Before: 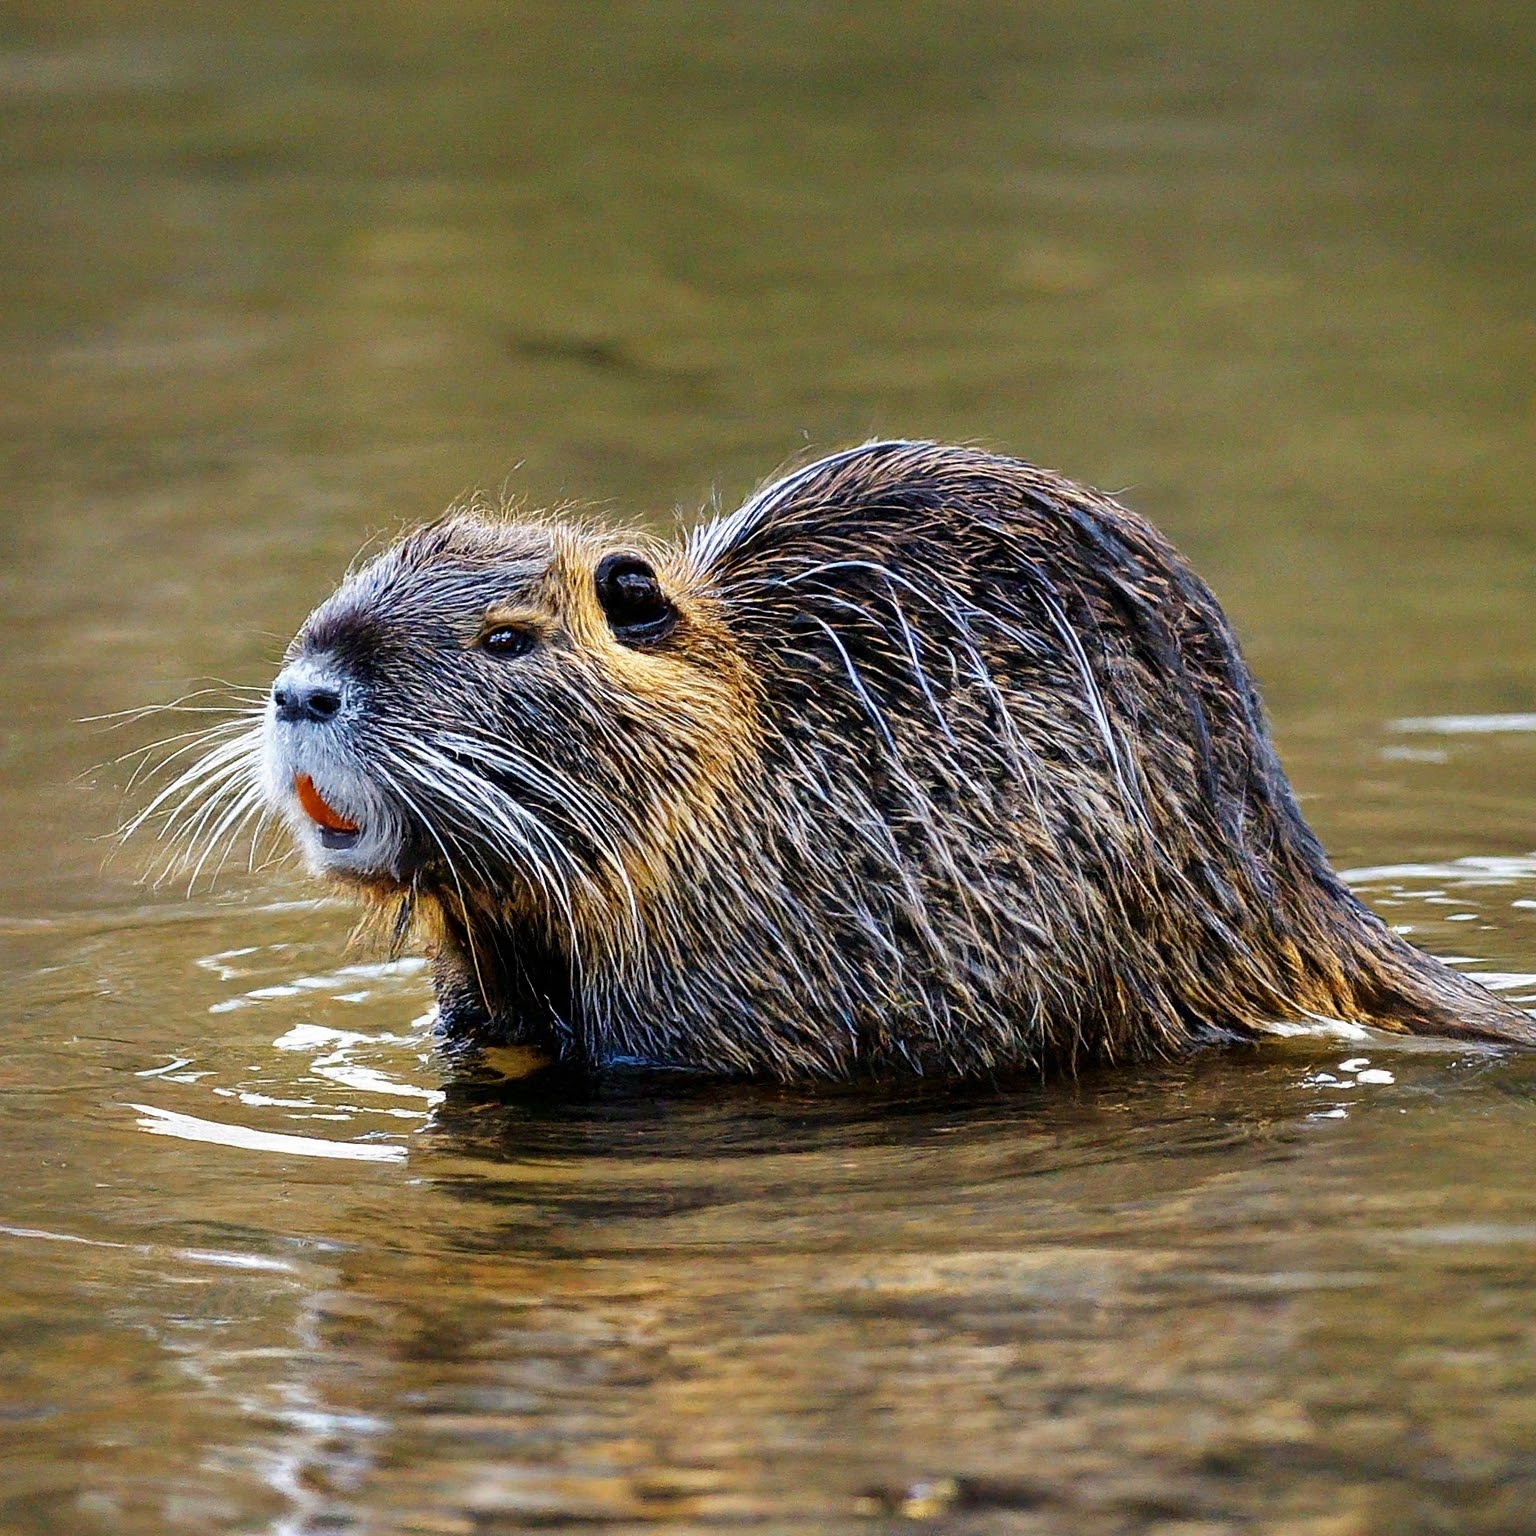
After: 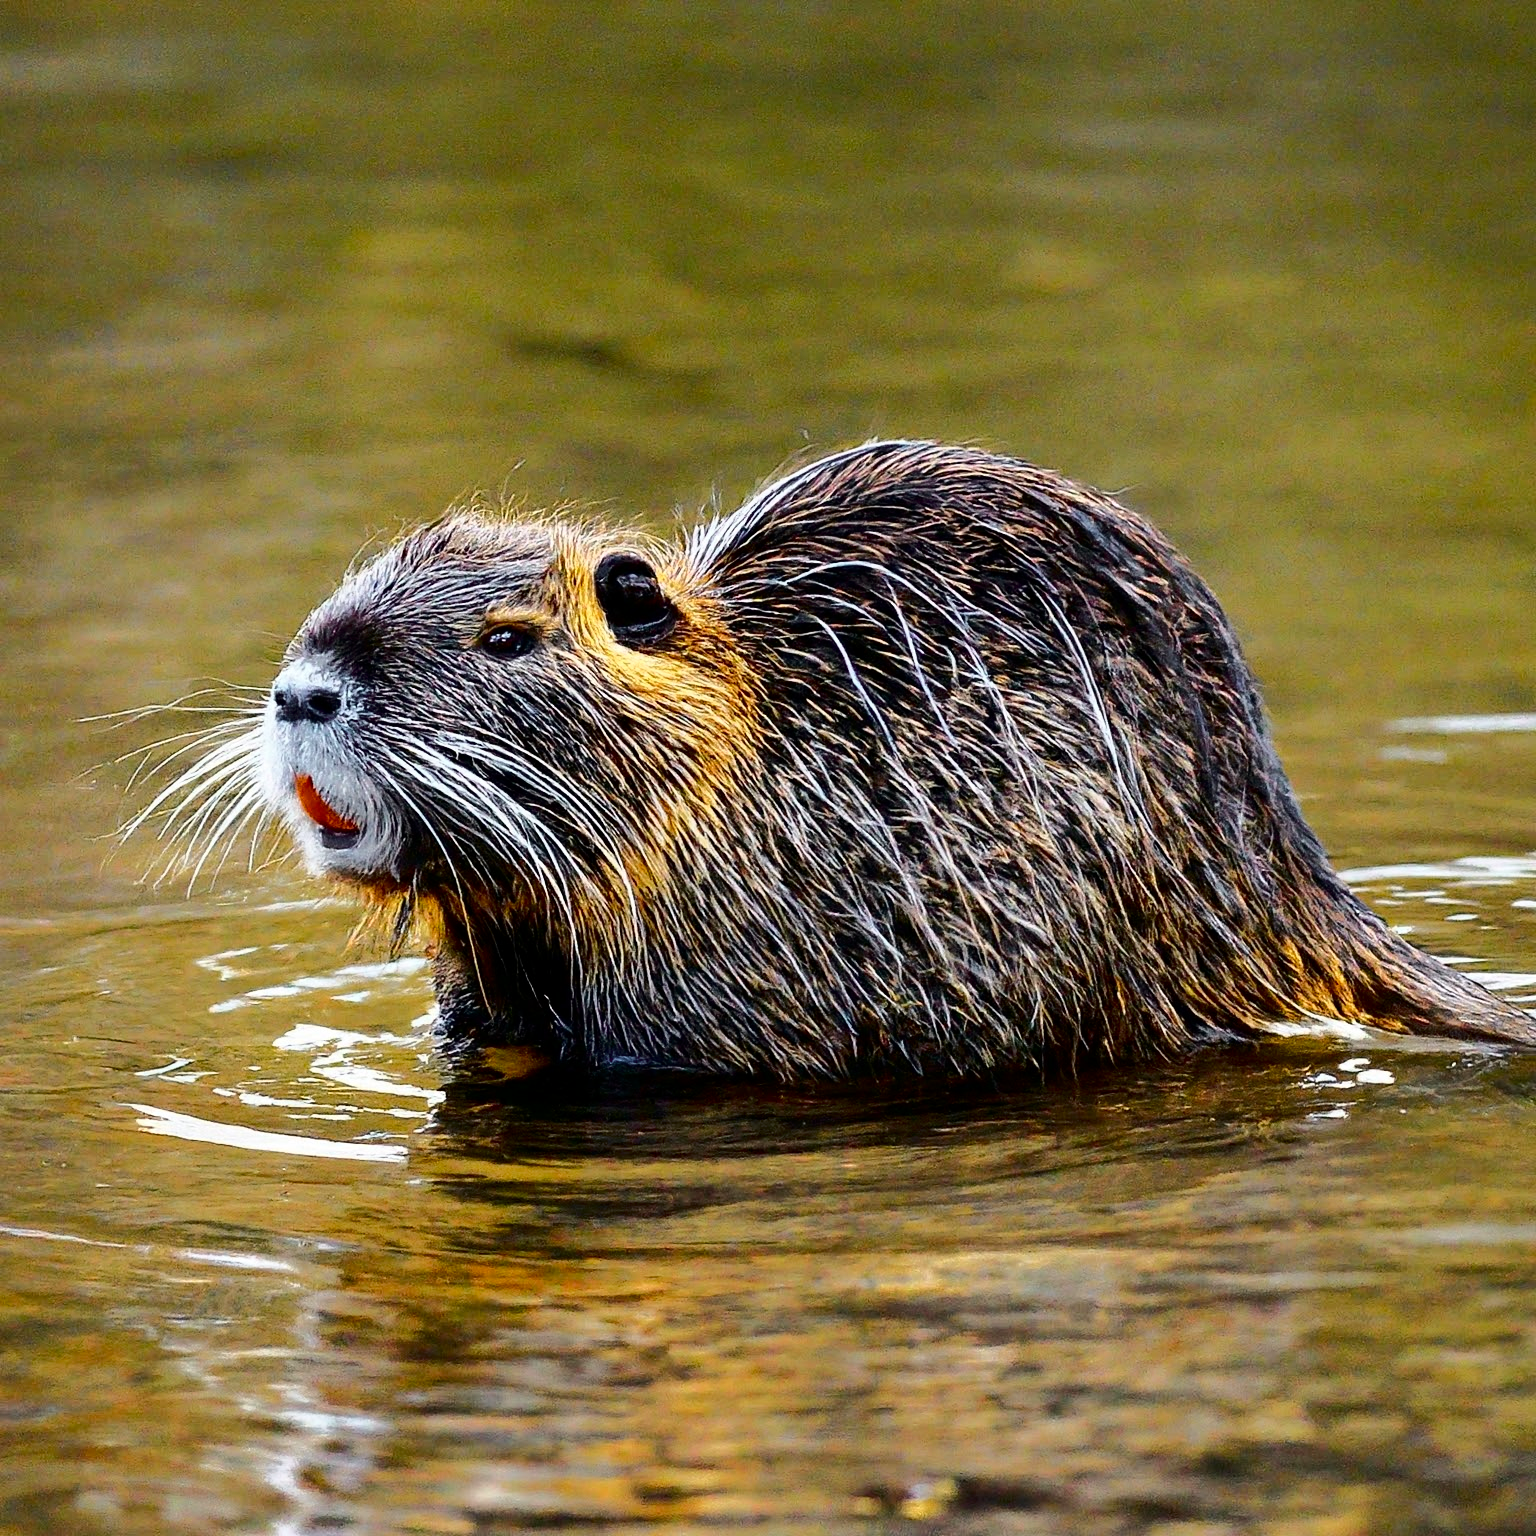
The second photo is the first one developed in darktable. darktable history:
tone curve: curves: ch0 [(0.003, 0) (0.066, 0.023) (0.154, 0.082) (0.281, 0.221) (0.405, 0.389) (0.517, 0.553) (0.716, 0.743) (0.822, 0.882) (1, 1)]; ch1 [(0, 0) (0.164, 0.115) (0.337, 0.332) (0.39, 0.398) (0.464, 0.461) (0.501, 0.5) (0.521, 0.526) (0.571, 0.606) (0.656, 0.677) (0.723, 0.731) (0.811, 0.796) (1, 1)]; ch2 [(0, 0) (0.337, 0.382) (0.464, 0.476) (0.501, 0.502) (0.527, 0.54) (0.556, 0.567) (0.575, 0.606) (0.659, 0.736) (1, 1)], color space Lab, independent channels, preserve colors none
